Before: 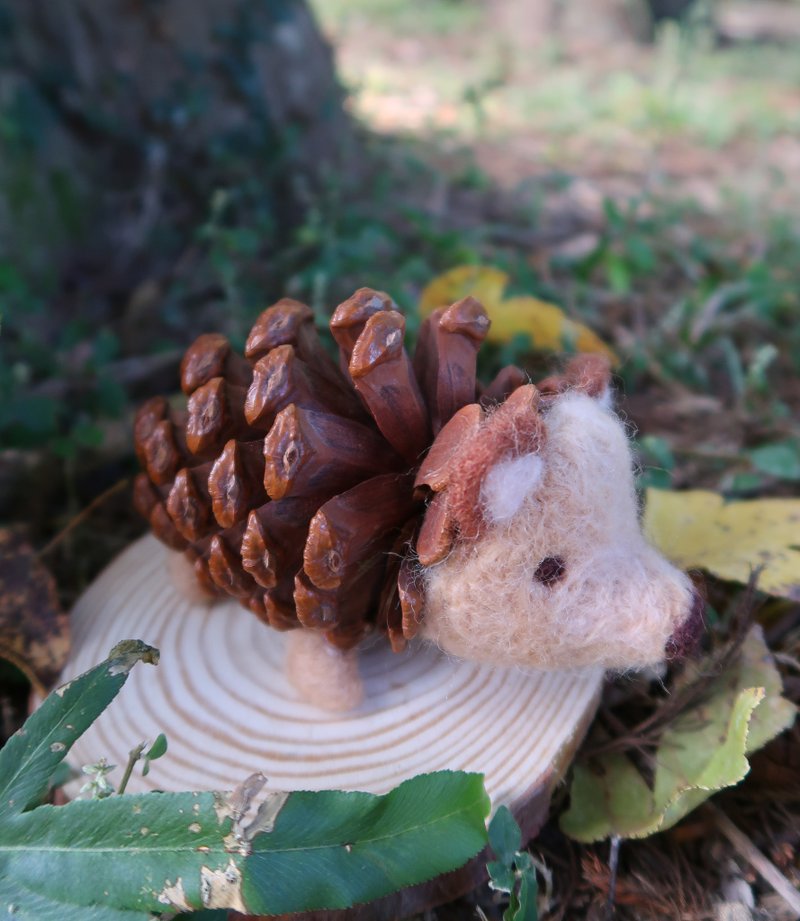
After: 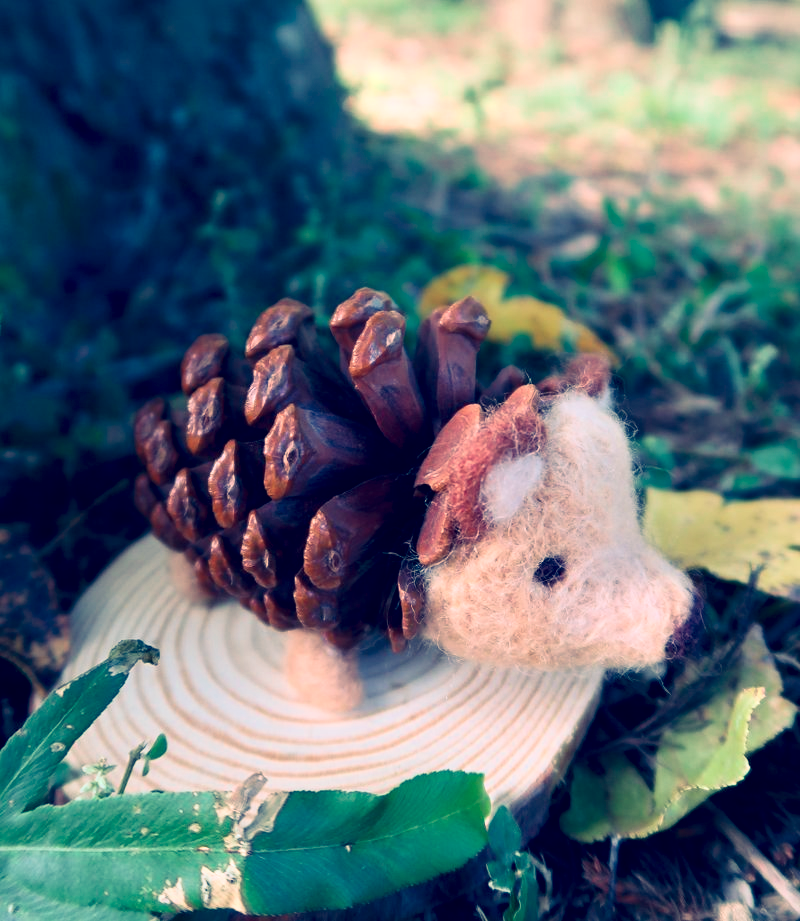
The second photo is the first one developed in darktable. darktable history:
tone curve: preserve colors none
color look up table: target L [92.2, 82.98, 67.16, 46.47, 200, 100, 95.94, 89.07, 79.45, 77.46, 68.4, 59.35, 60.78, 53.22, 35.38, 63.11, 61.46, 41.53, 35.47, 26, 80.01, 80.15, 58.43, 52.65, 0 ×25], target a [3.197, -20.85, -50.73, -25.6, 0, 0, -0.099, -1.524, 19.01, 27.96, 44.07, -8.236, 67.13, 70.91, 15.09, 1.154, 66.2, 1.974, -6.857, 21.77, -40.56, 0.522, -31.04, -16.85, 0 ×25], target b [10.9, 54.68, 28.69, 11.75, 0, 0, 6.493, 59.65, 67.4, 26.28, 58.09, 1.689, 18.36, 26.64, -2.379, -13.12, -1.867, -45.51, -15.1, -38.18, 9.657, 13.51, -17.46, -20.48, 0 ×25], num patches 24
